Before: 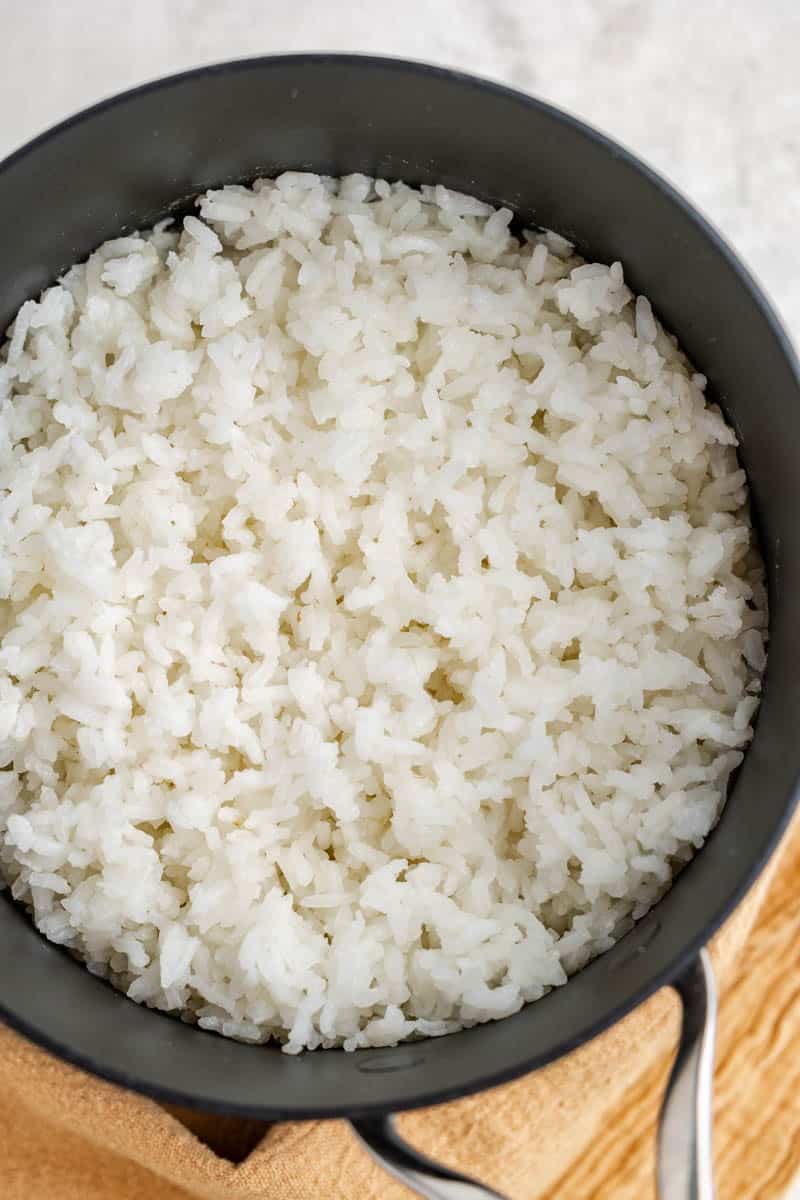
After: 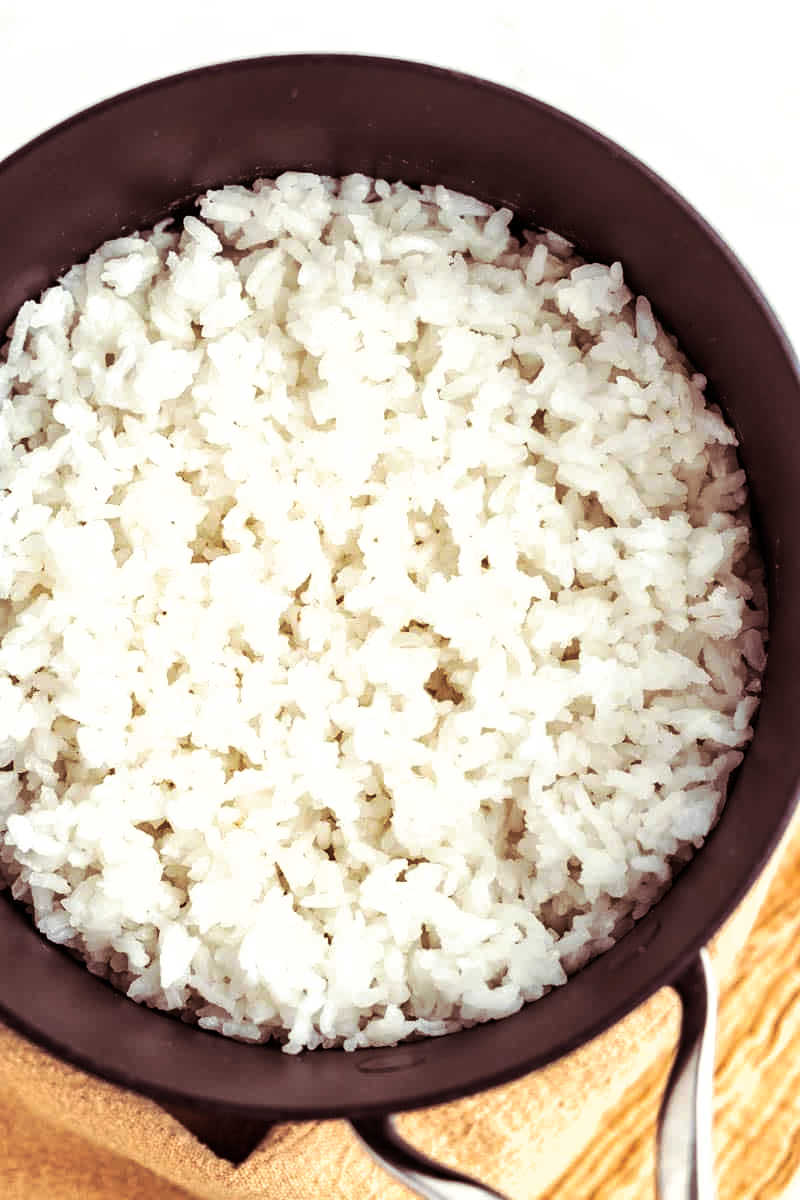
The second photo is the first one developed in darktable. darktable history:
shadows and highlights: radius 125.46, shadows 30.51, highlights -30.51, low approximation 0.01, soften with gaussian
split-toning: on, module defaults
tone equalizer: -8 EV -0.75 EV, -7 EV -0.7 EV, -6 EV -0.6 EV, -5 EV -0.4 EV, -3 EV 0.4 EV, -2 EV 0.6 EV, -1 EV 0.7 EV, +0 EV 0.75 EV, edges refinement/feathering 500, mask exposure compensation -1.57 EV, preserve details no
